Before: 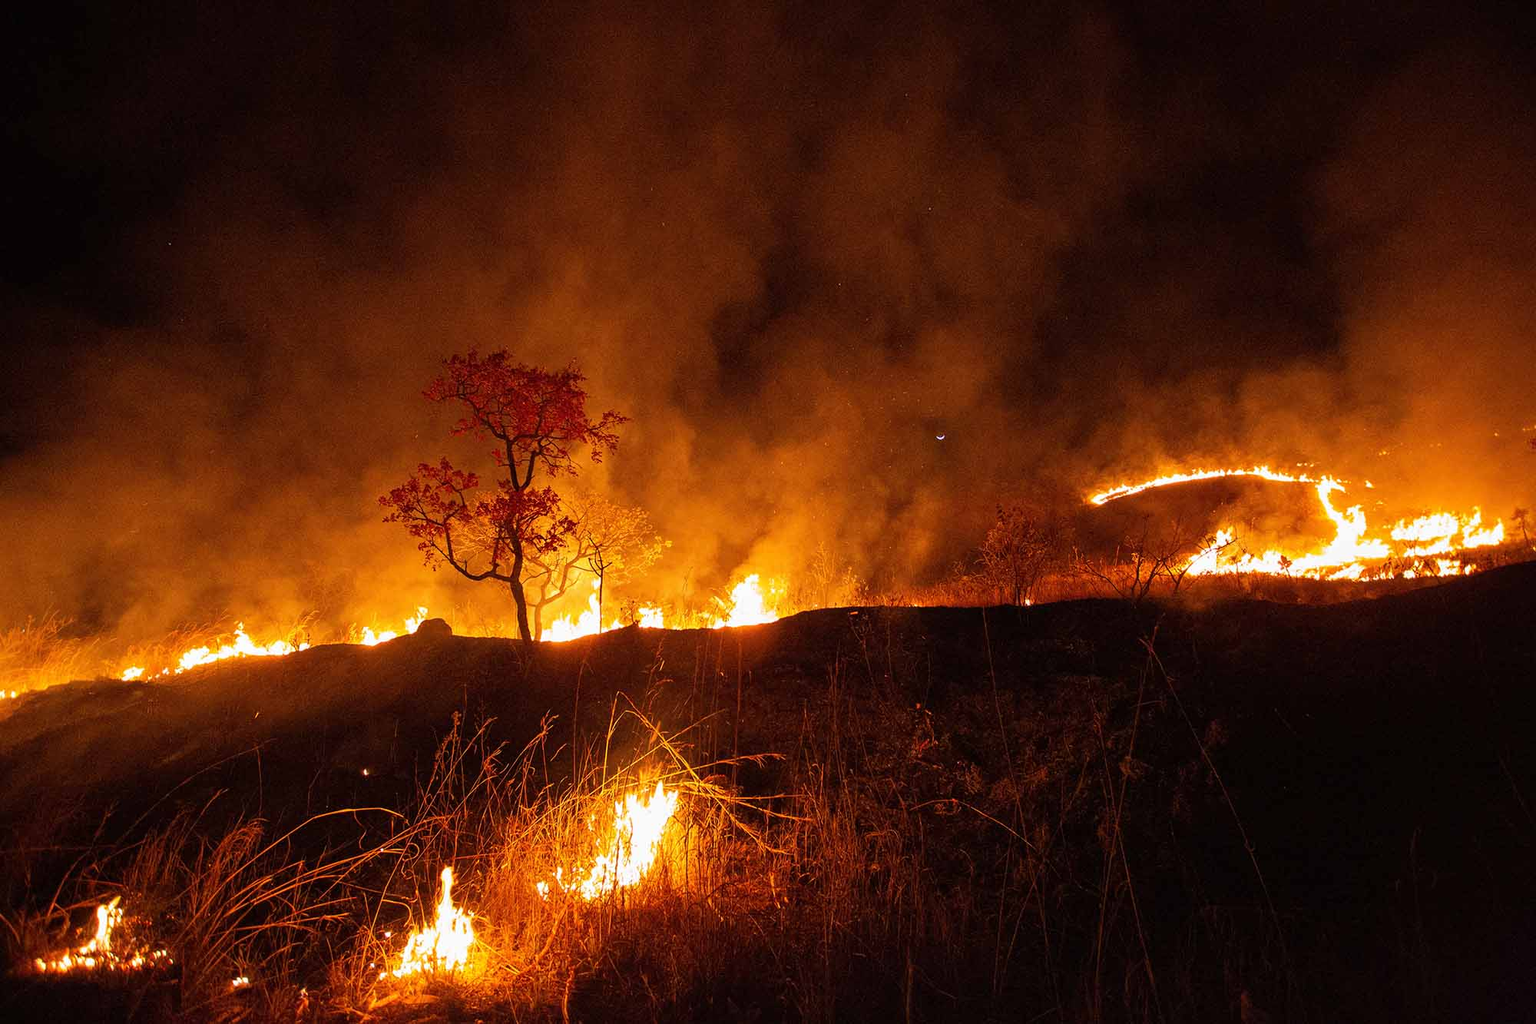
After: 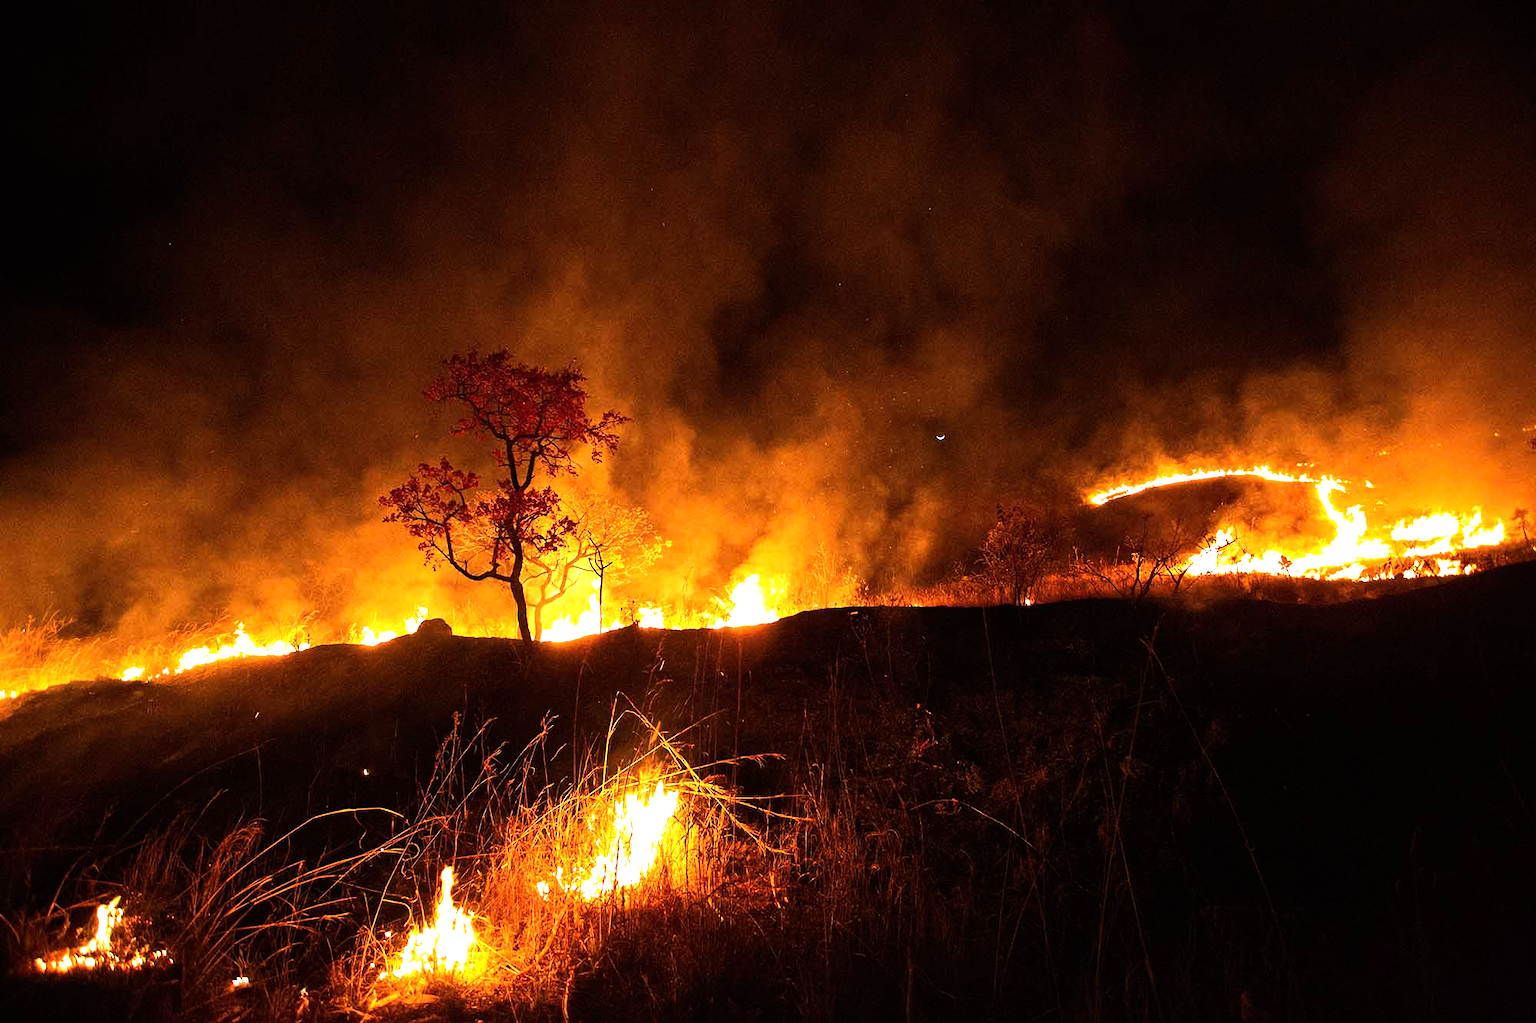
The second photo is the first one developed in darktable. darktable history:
tone equalizer: -8 EV -1.09 EV, -7 EV -1.01 EV, -6 EV -0.864 EV, -5 EV -0.59 EV, -3 EV 0.597 EV, -2 EV 0.895 EV, -1 EV 0.995 EV, +0 EV 1.07 EV, edges refinement/feathering 500, mask exposure compensation -1.57 EV, preserve details no
